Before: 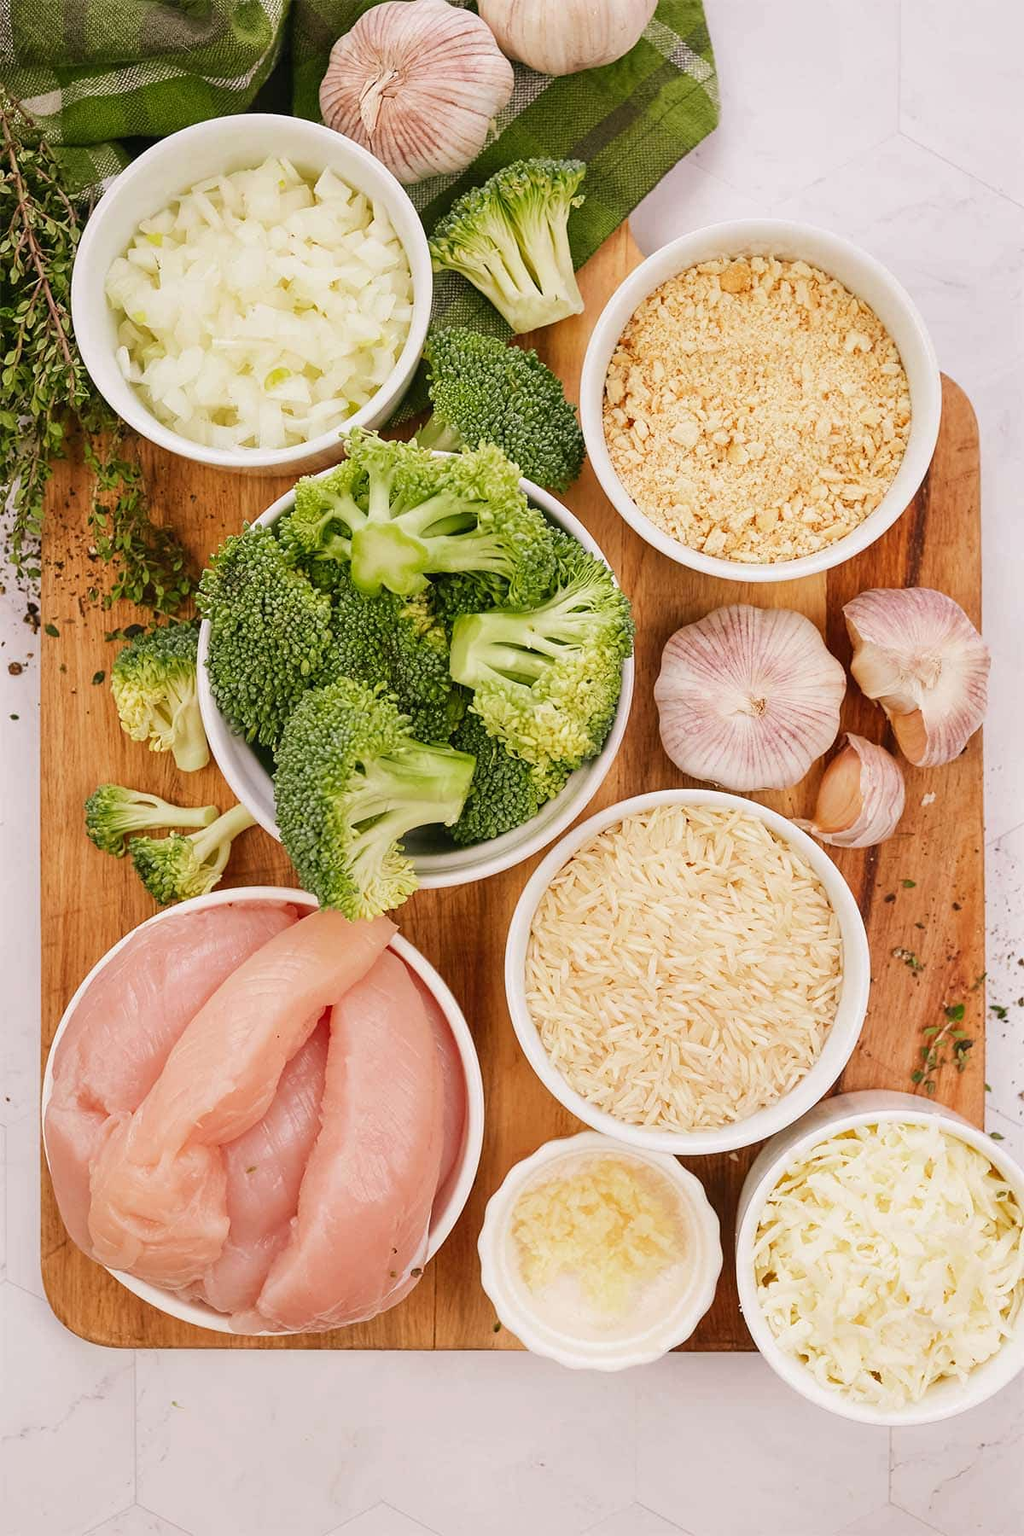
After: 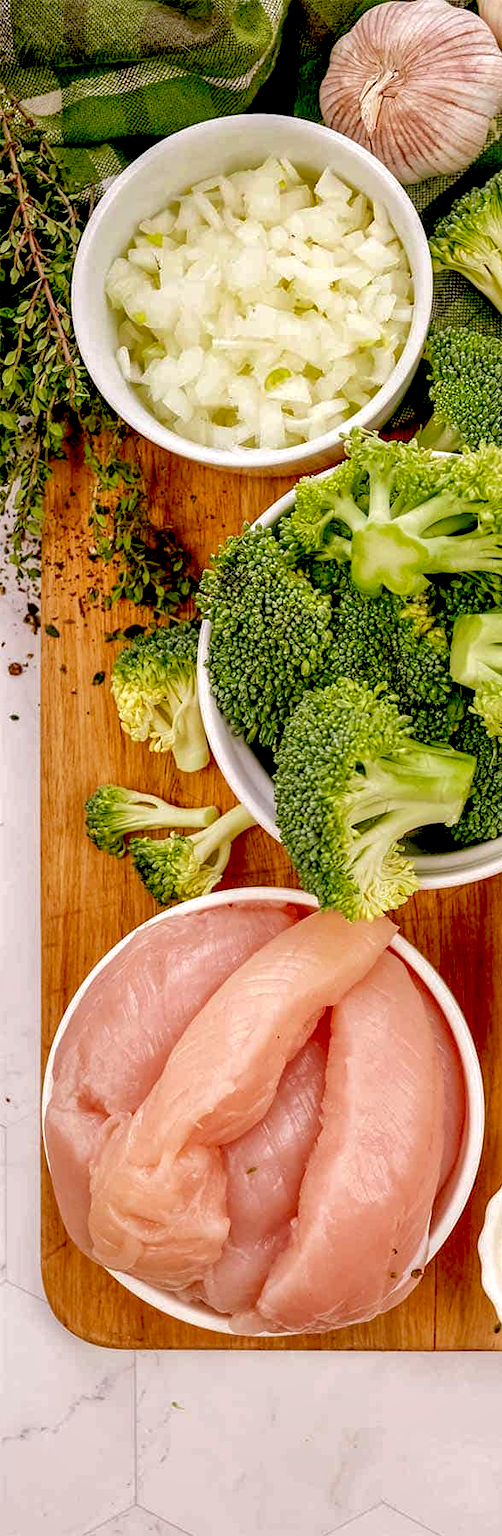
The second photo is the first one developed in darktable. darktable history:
local contrast: detail 130%
exposure: black level correction 0.031, exposure 0.304 EV, compensate highlight preservation false
shadows and highlights: on, module defaults
crop and rotate: left 0%, top 0%, right 50.845%
